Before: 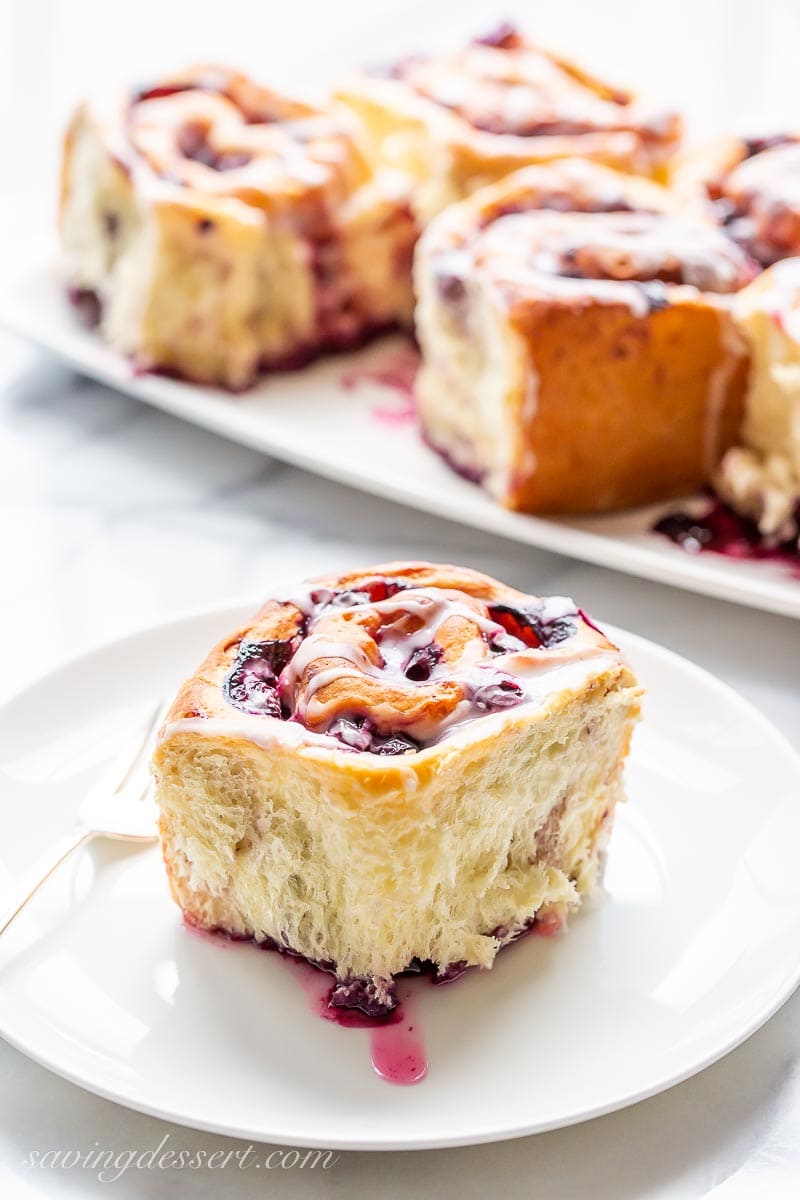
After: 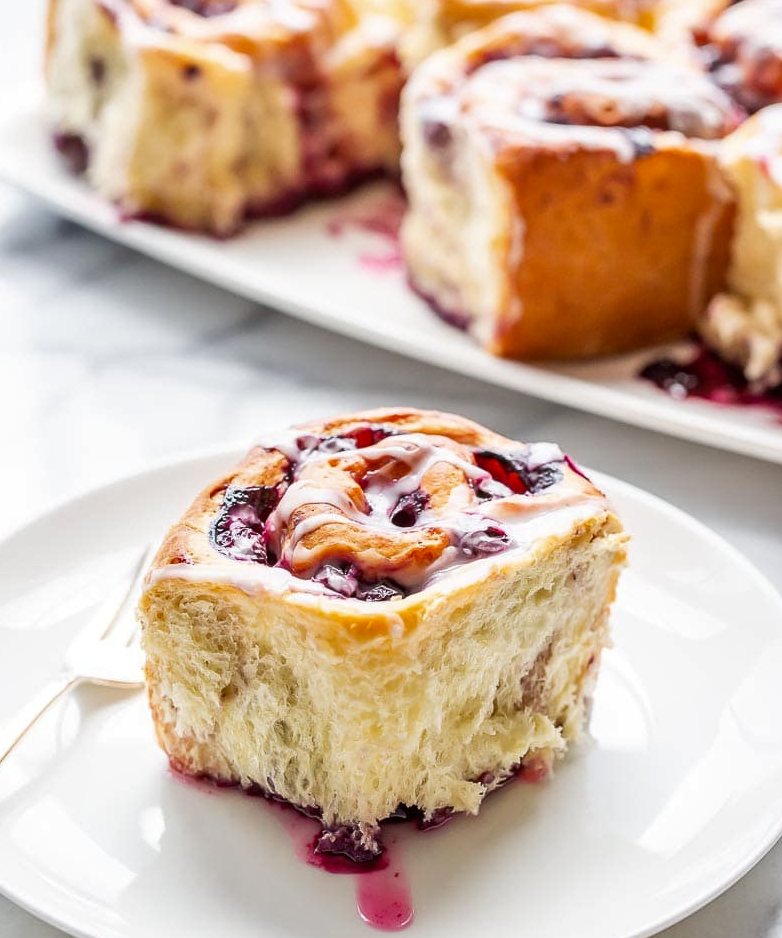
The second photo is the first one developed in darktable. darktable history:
crop and rotate: left 1.847%, top 12.861%, right 0.283%, bottom 8.902%
shadows and highlights: shadows 20.83, highlights -36.64, shadows color adjustment 97.99%, highlights color adjustment 58.24%, soften with gaussian
